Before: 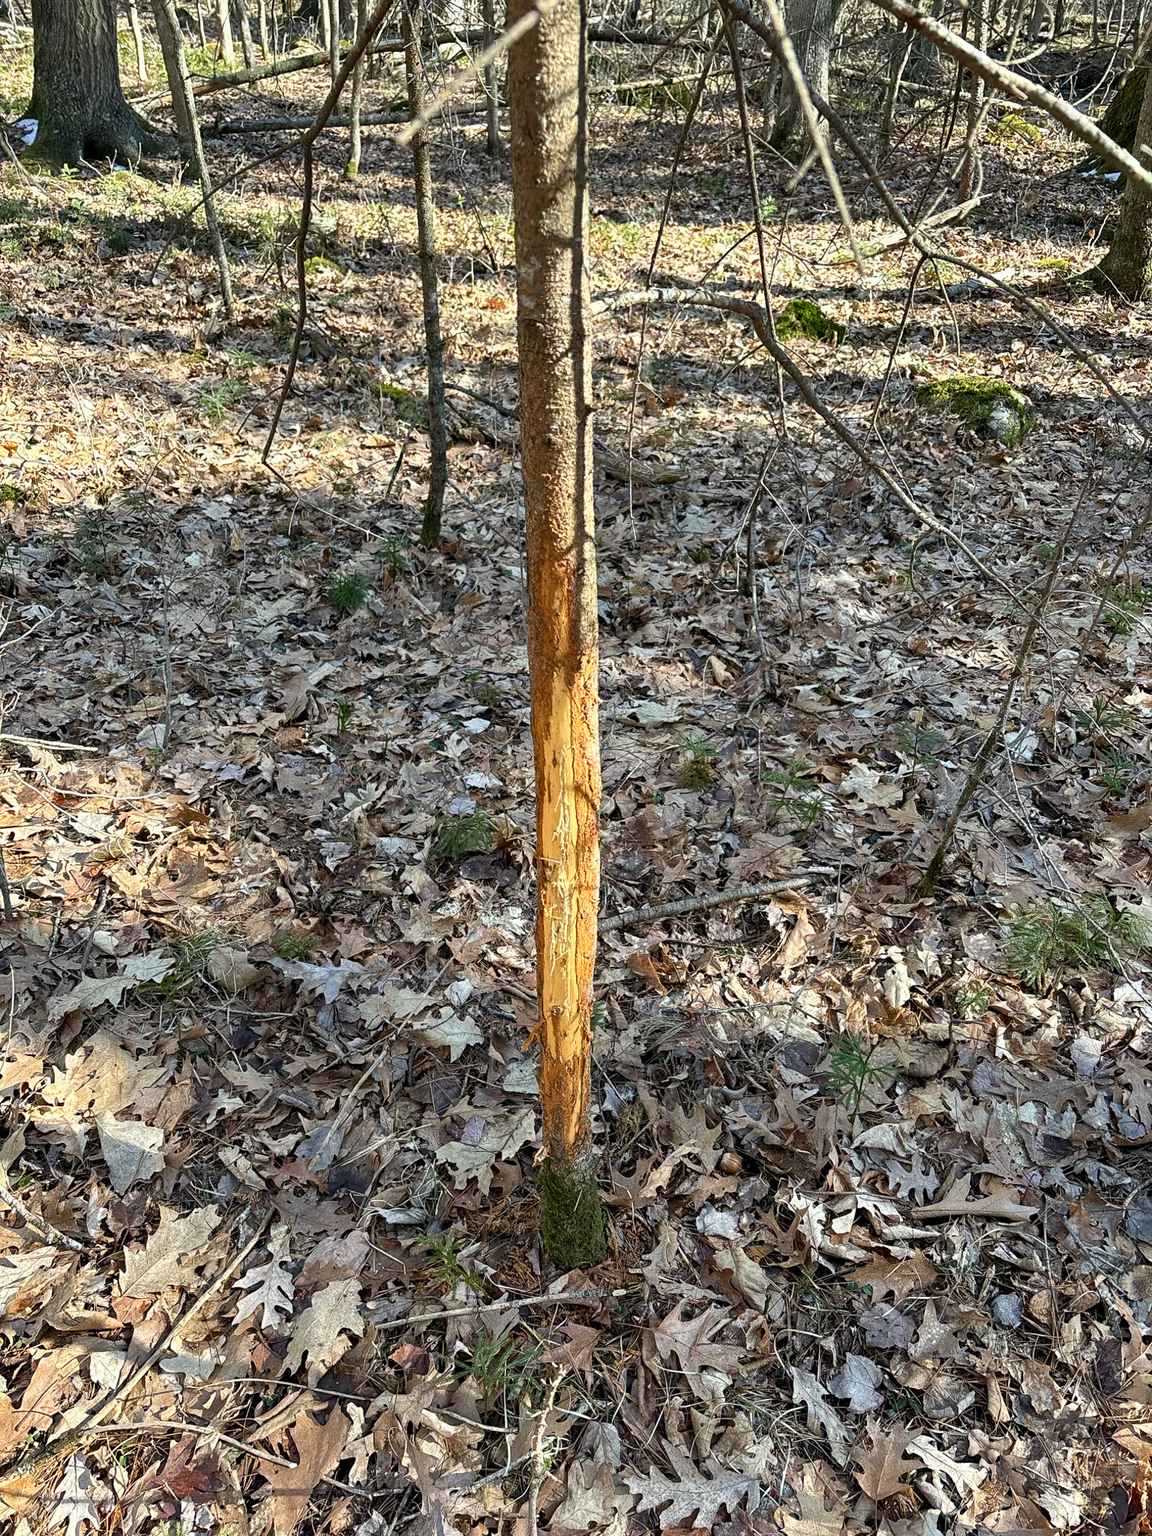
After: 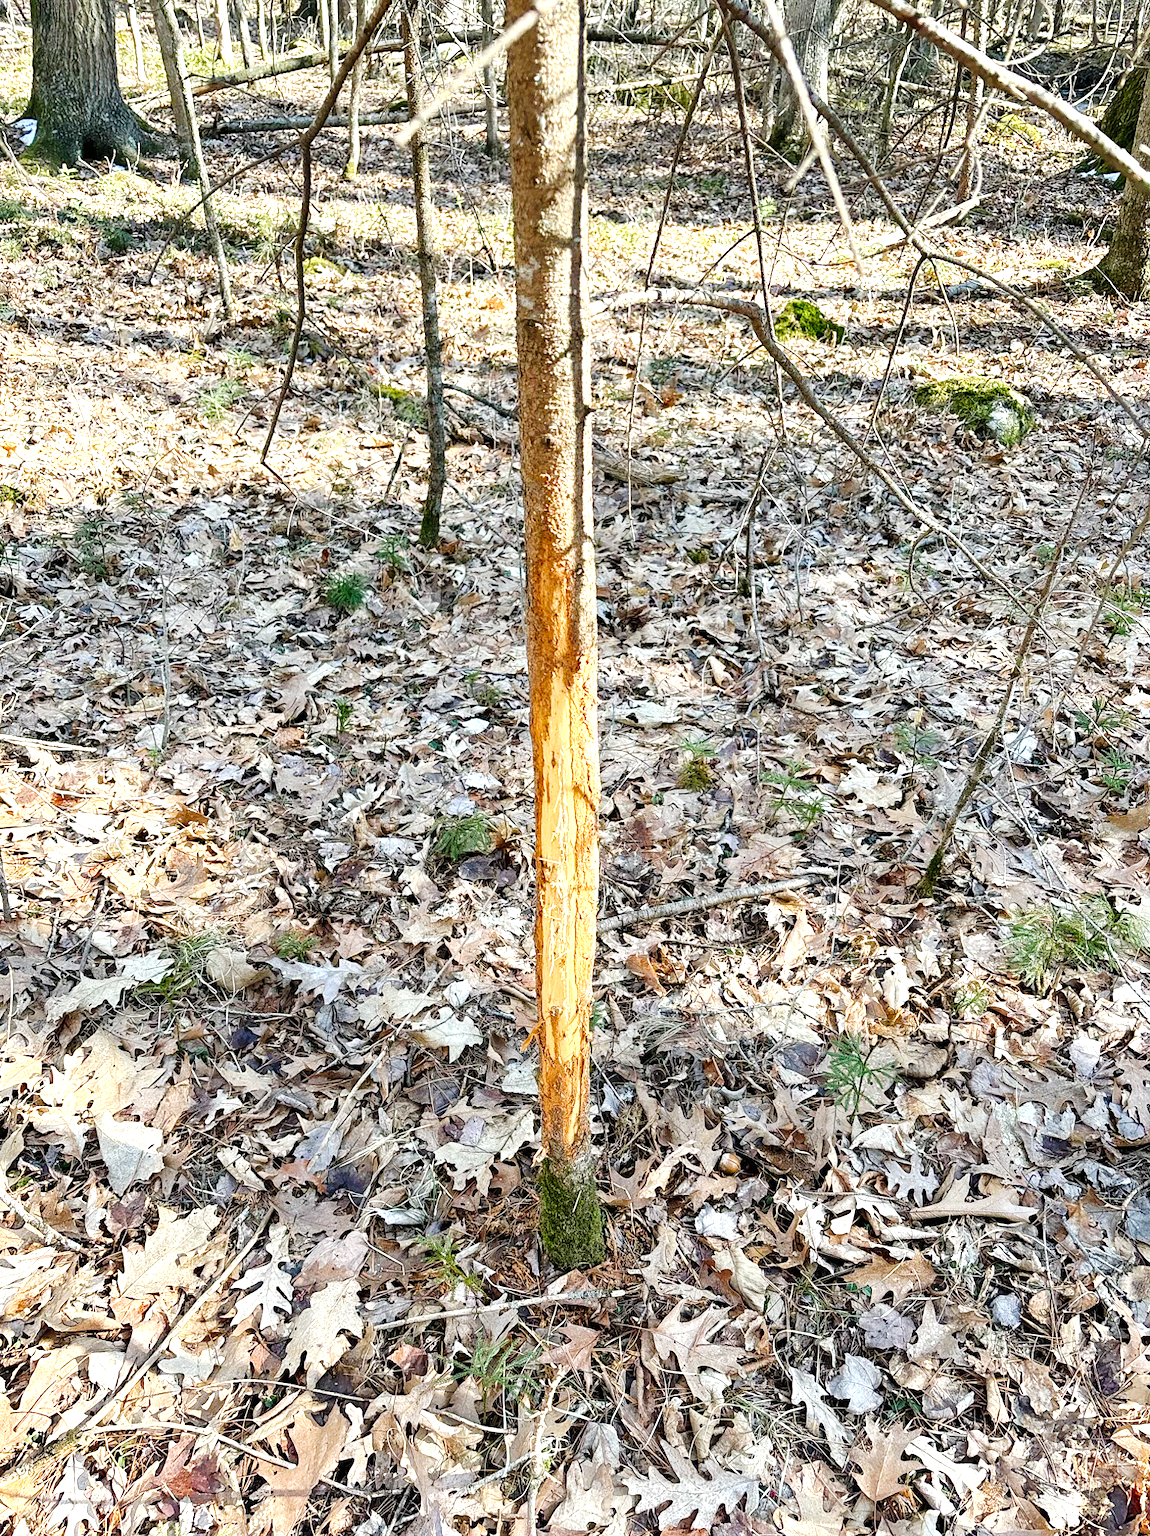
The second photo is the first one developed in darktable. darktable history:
exposure: black level correction -0.001, exposure 1.362 EV, compensate exposure bias true, compensate highlight preservation false
tone curve: curves: ch0 [(0, 0) (0.049, 0.01) (0.154, 0.081) (0.491, 0.519) (0.748, 0.765) (1, 0.919)]; ch1 [(0, 0) (0.172, 0.123) (0.317, 0.272) (0.401, 0.422) (0.499, 0.497) (0.531, 0.54) (0.615, 0.603) (0.741, 0.783) (1, 1)]; ch2 [(0, 0) (0.411, 0.424) (0.483, 0.478) (0.544, 0.56) (0.686, 0.638) (1, 1)], preserve colors none
crop and rotate: left 0.181%, bottom 0.008%
